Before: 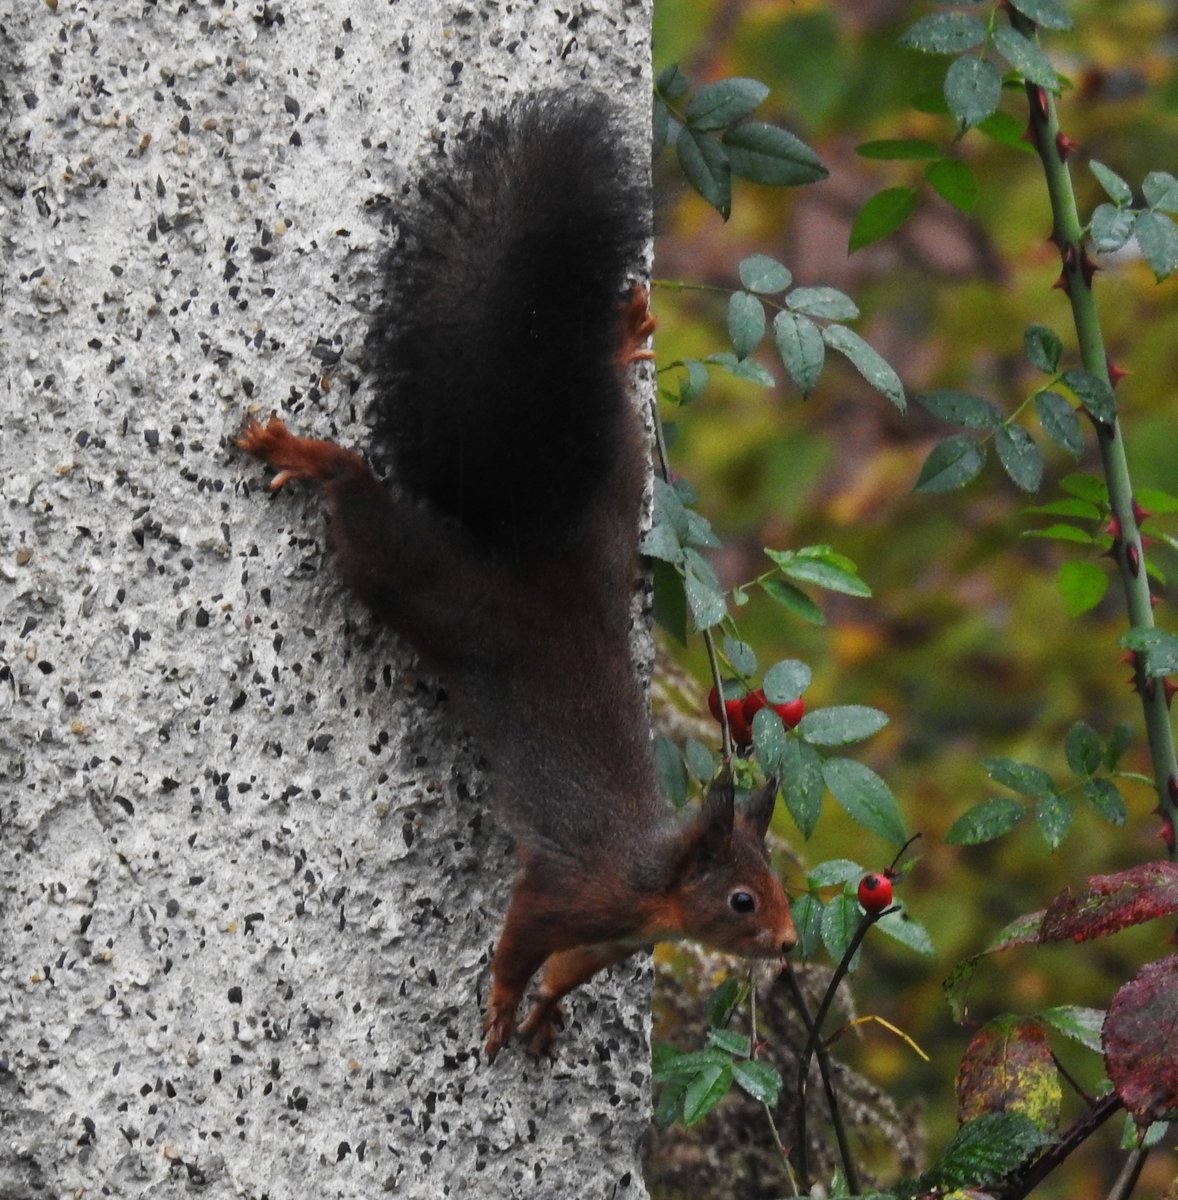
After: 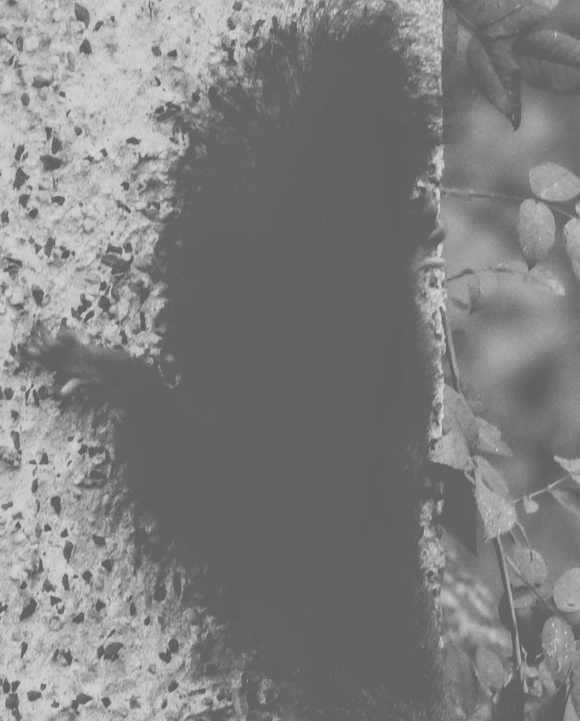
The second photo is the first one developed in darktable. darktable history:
crop: left 17.835%, top 7.675%, right 32.881%, bottom 32.213%
tone curve: curves: ch0 [(0, 0) (0.003, 0.025) (0.011, 0.025) (0.025, 0.025) (0.044, 0.026) (0.069, 0.033) (0.1, 0.053) (0.136, 0.078) (0.177, 0.108) (0.224, 0.153) (0.277, 0.213) (0.335, 0.286) (0.399, 0.372) (0.468, 0.467) (0.543, 0.565) (0.623, 0.675) (0.709, 0.775) (0.801, 0.863) (0.898, 0.936) (1, 1)], preserve colors none
monochrome: on, module defaults
local contrast: detail 130%
exposure: black level correction 0.011, exposure -0.478 EV, compensate highlight preservation false
colorize: saturation 51%, source mix 50.67%, lightness 50.67%
filmic rgb: black relative exposure -7.65 EV, white relative exposure 4.56 EV, hardness 3.61, contrast 1.05
